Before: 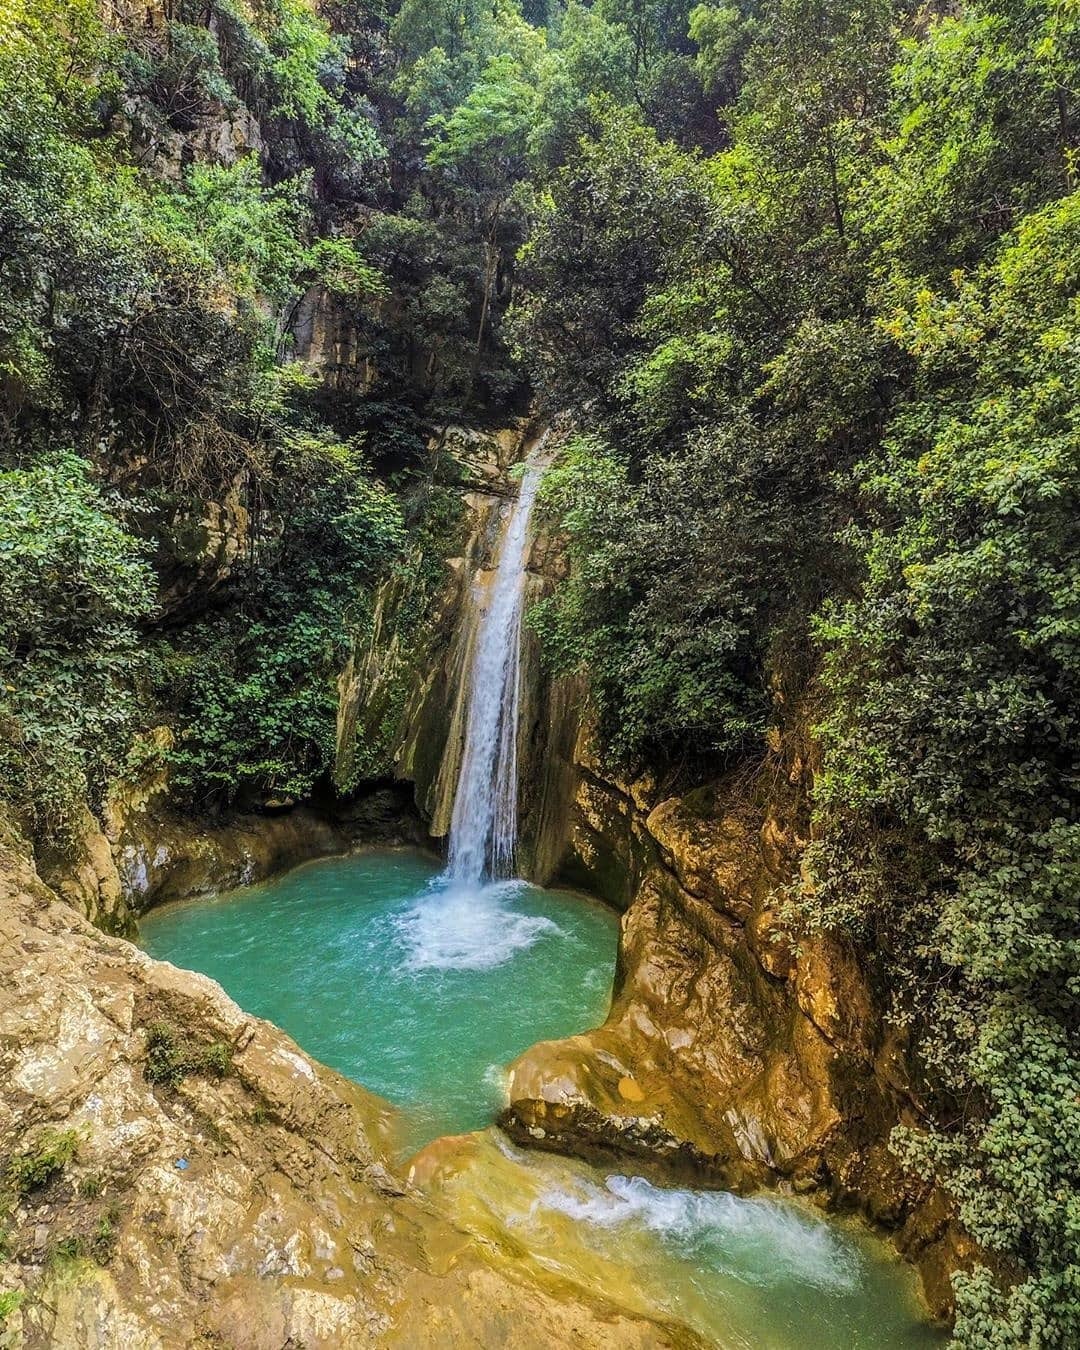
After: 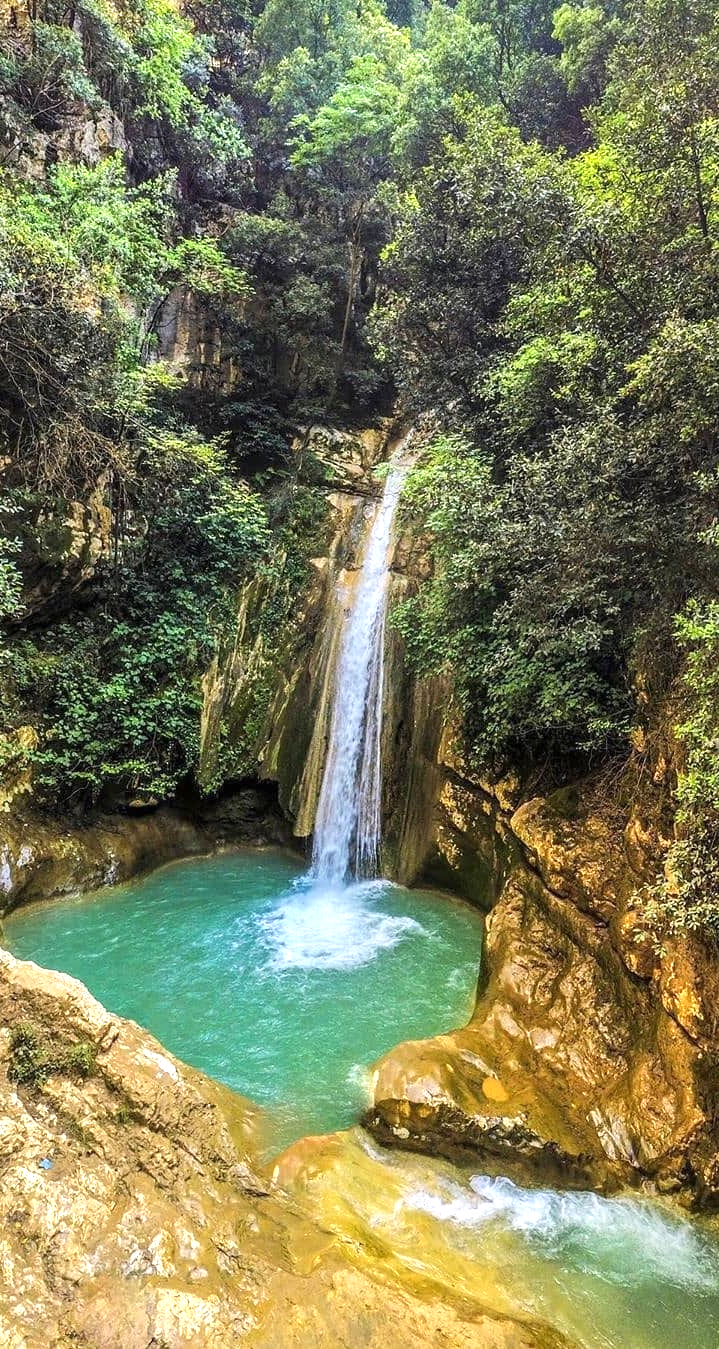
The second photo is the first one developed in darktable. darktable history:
exposure: exposure 0.648 EV, compensate highlight preservation false
crop and rotate: left 12.673%, right 20.66%
